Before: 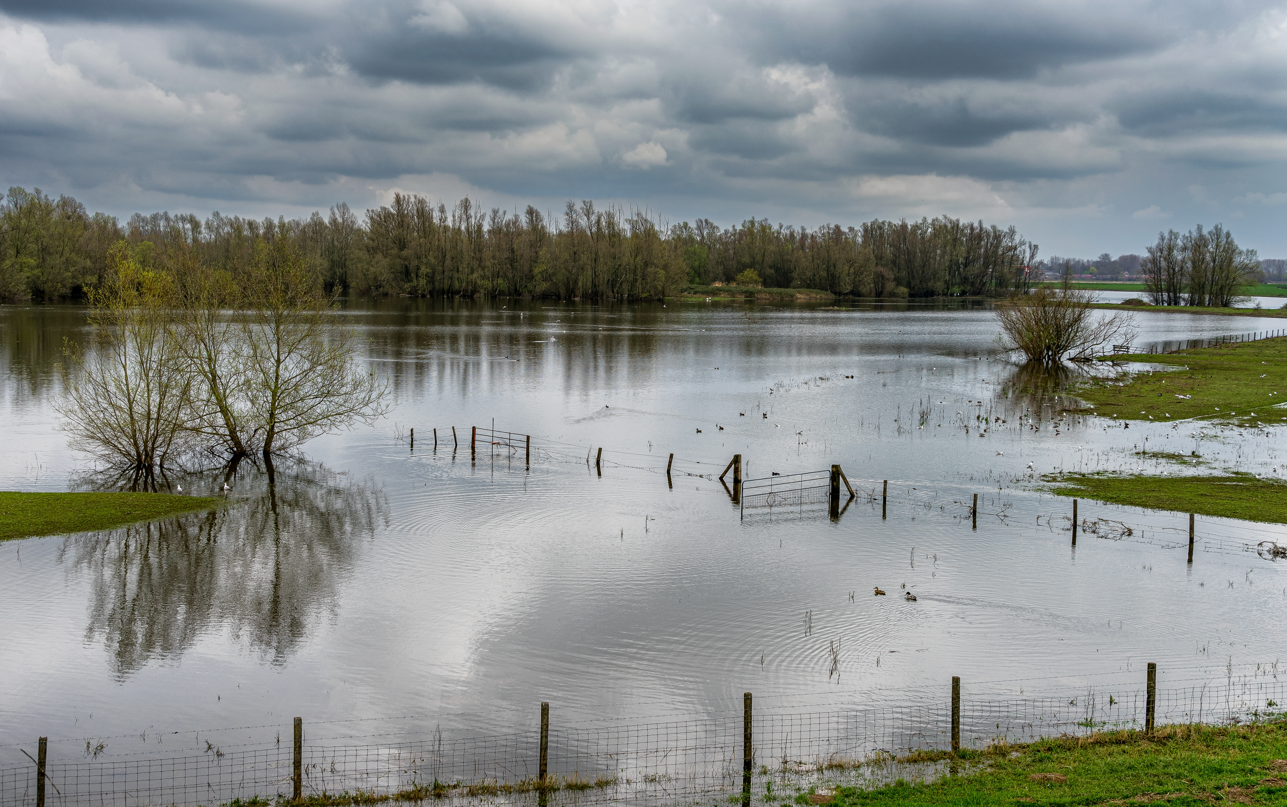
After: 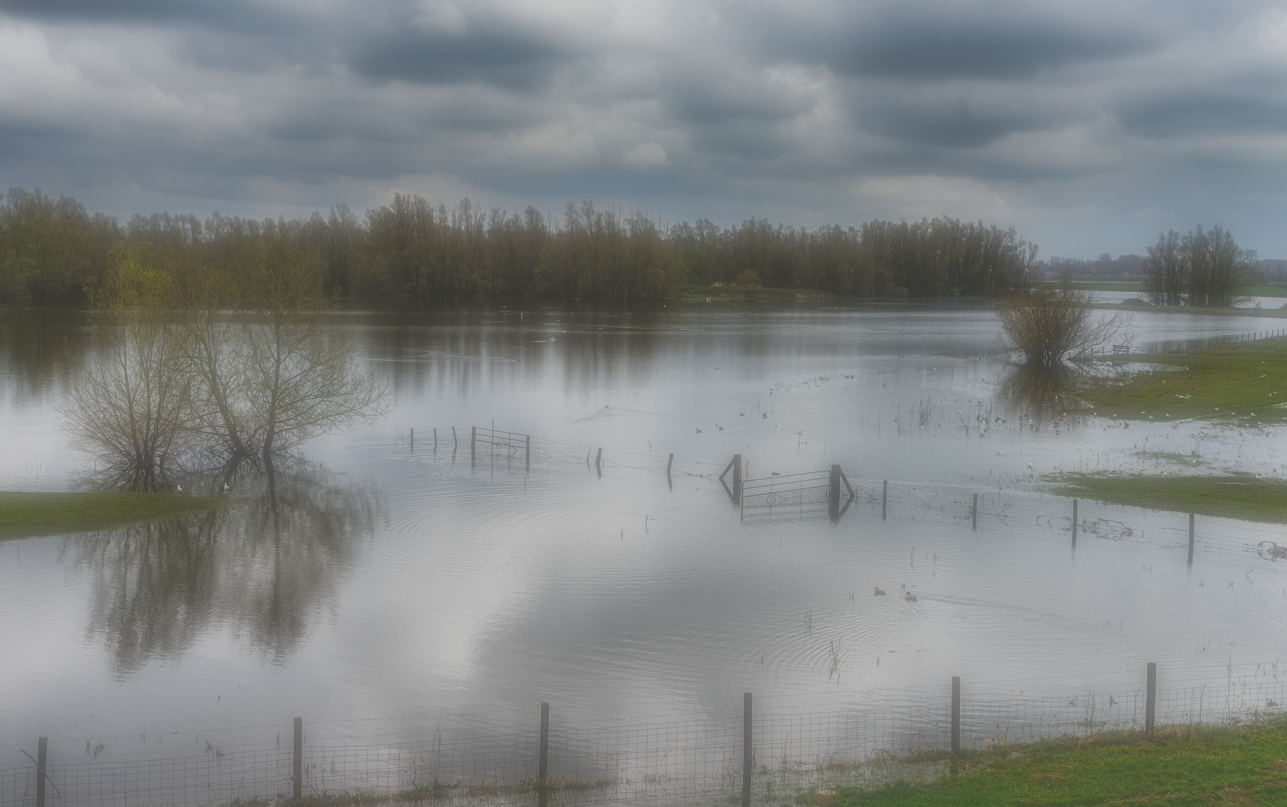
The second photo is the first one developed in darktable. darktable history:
soften: on, module defaults
exposure: black level correction -0.036, exposure -0.497 EV, compensate highlight preservation false
